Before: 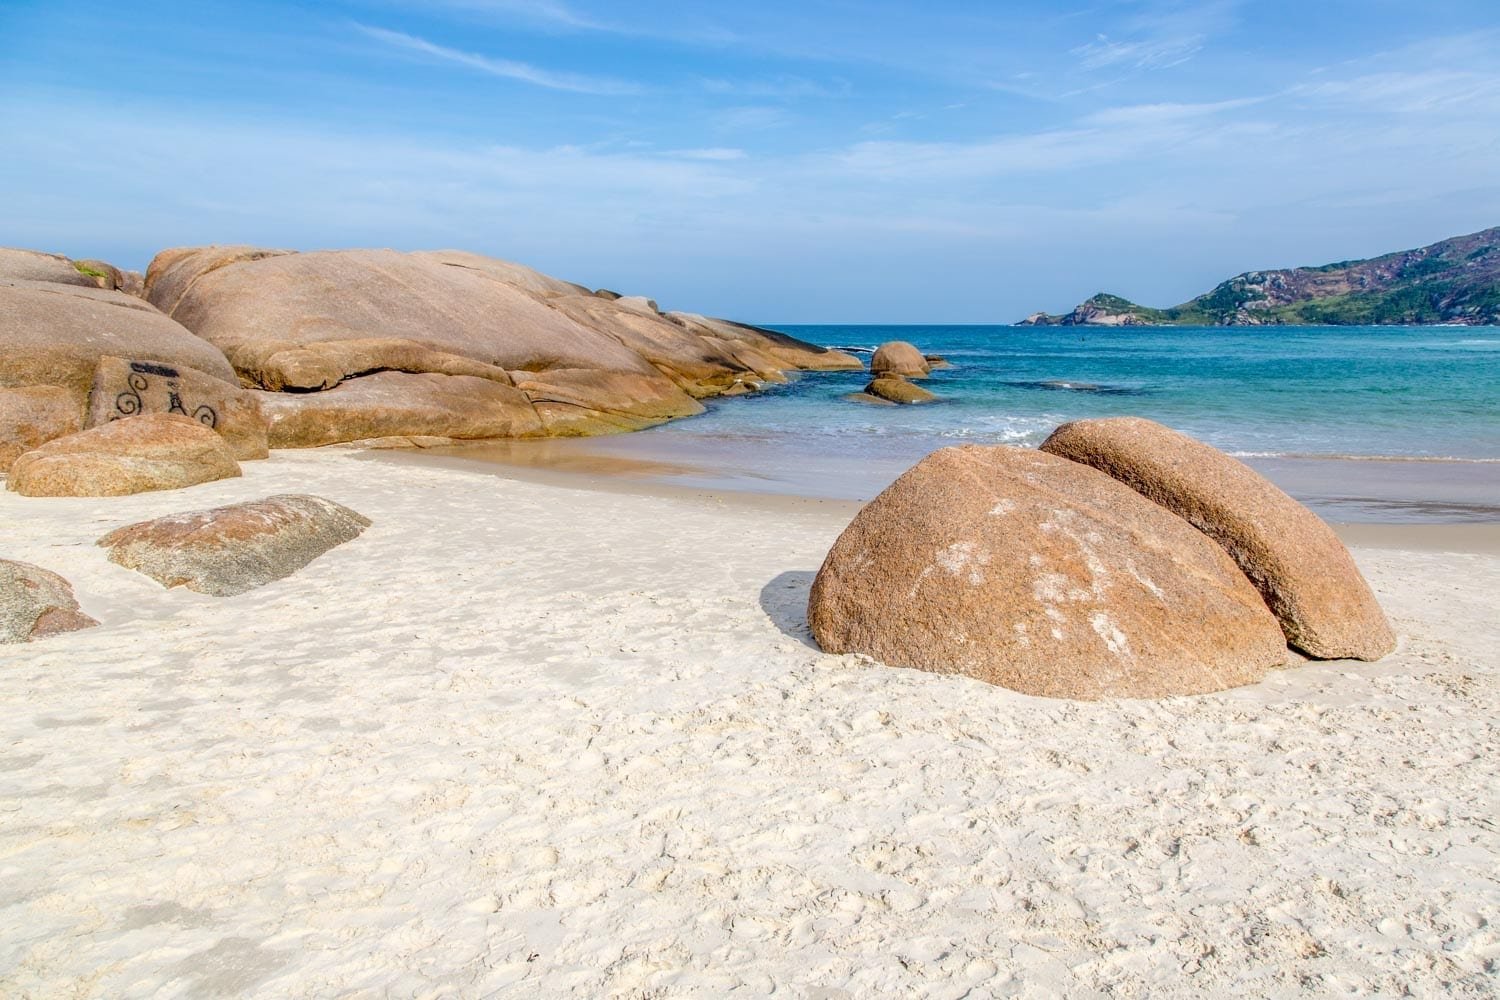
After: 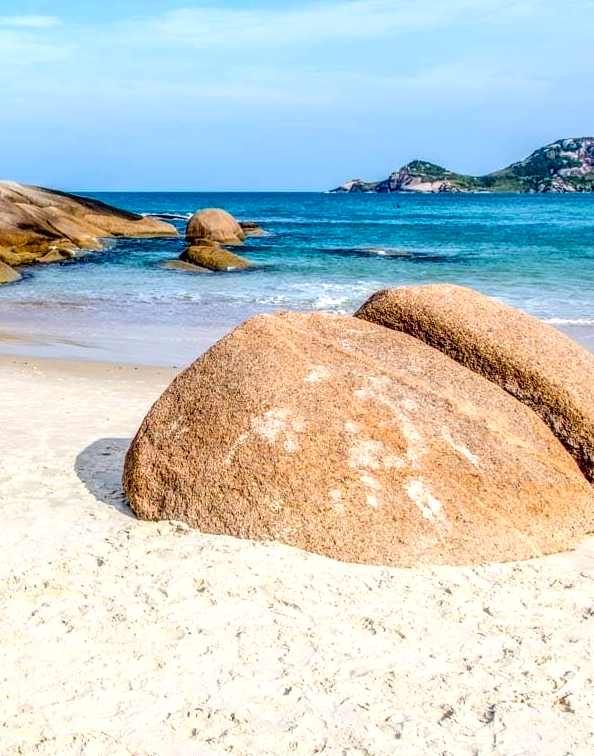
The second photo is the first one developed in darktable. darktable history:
local contrast: detail 154%
contrast brightness saturation: contrast 0.2, brightness 0.16, saturation 0.22
crop: left 45.721%, top 13.393%, right 14.118%, bottom 10.01%
